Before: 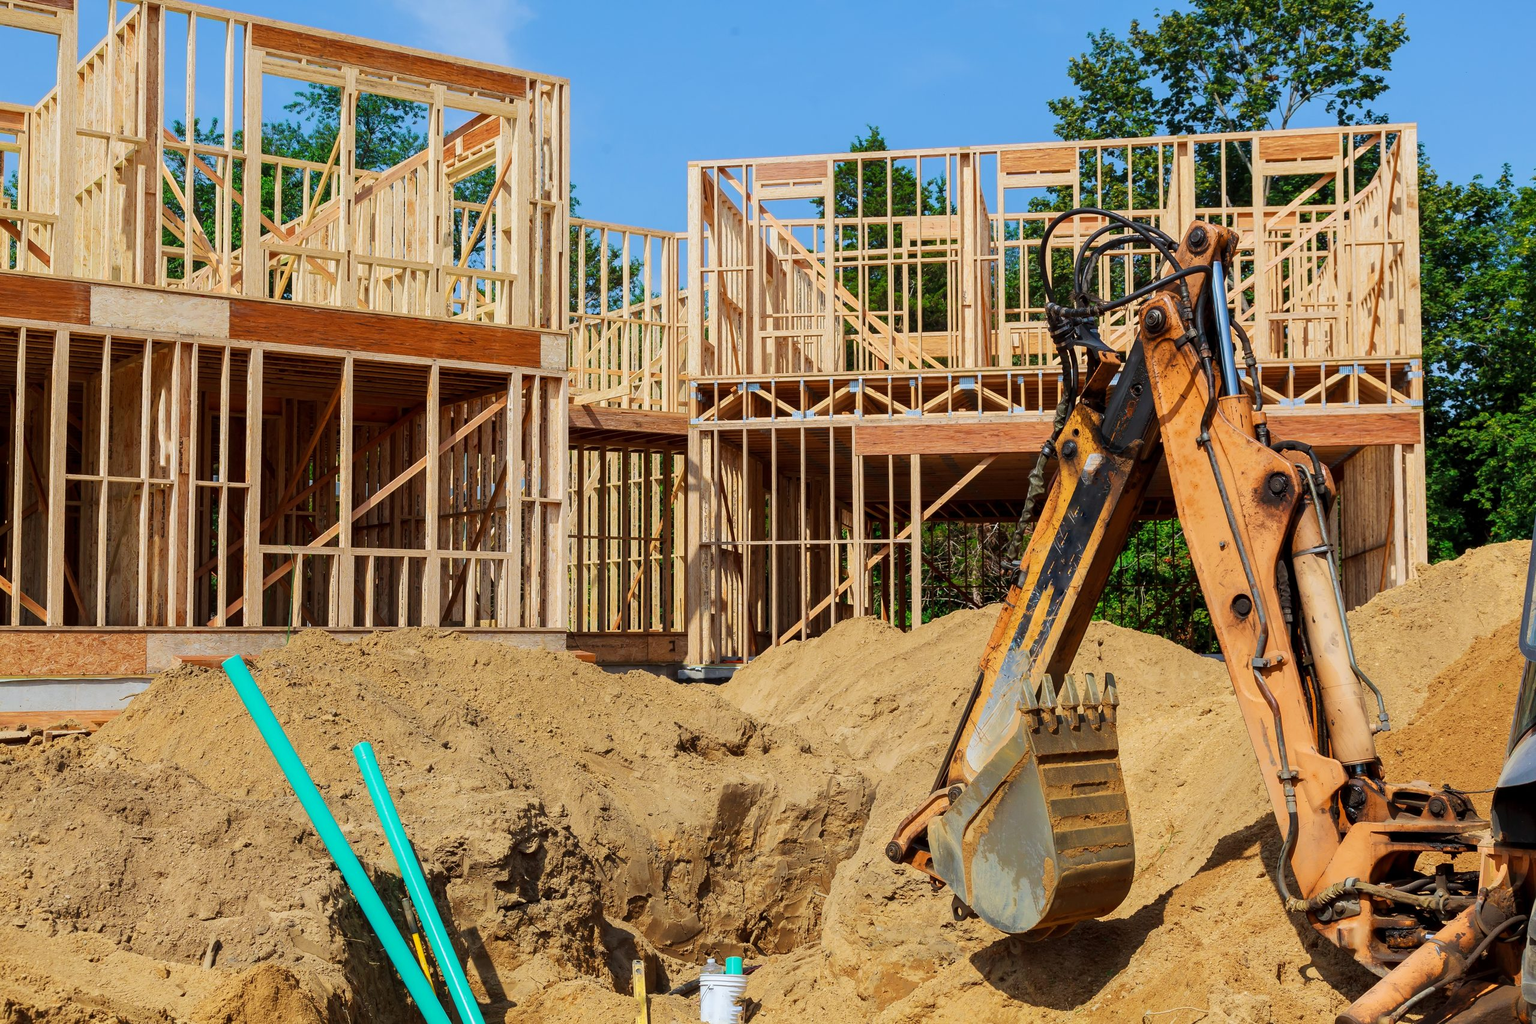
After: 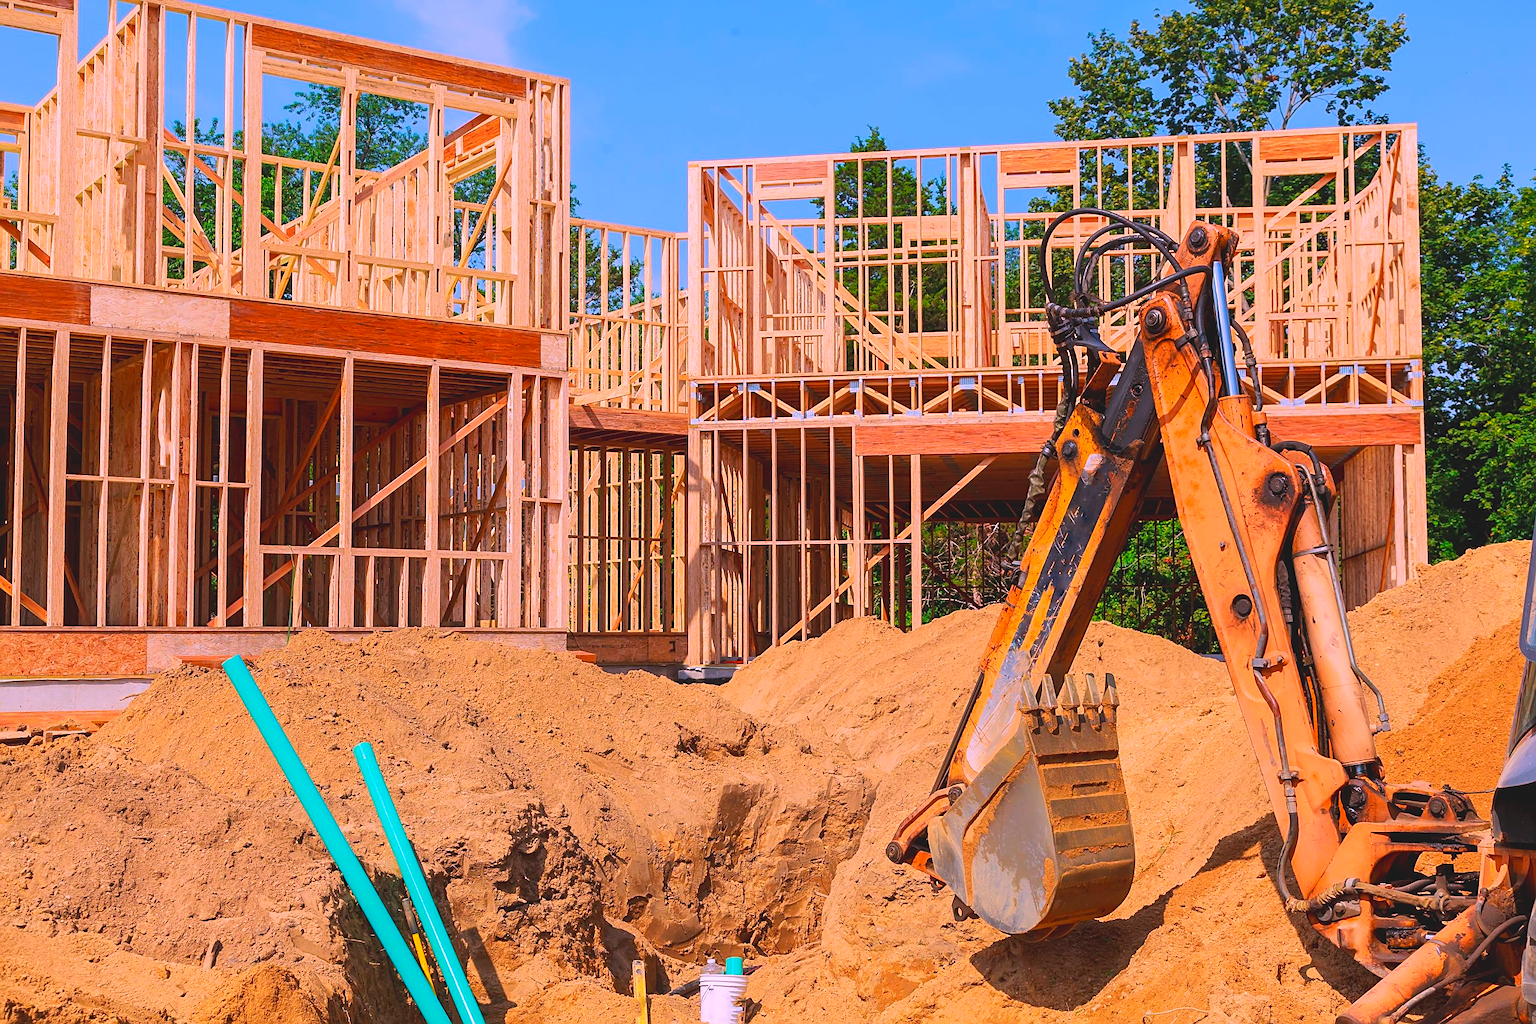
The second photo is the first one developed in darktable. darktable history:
contrast brightness saturation: contrast -0.19, saturation 0.19
exposure: exposure 0.236 EV, compensate highlight preservation false
sharpen: on, module defaults
white balance: red 1.188, blue 1.11
